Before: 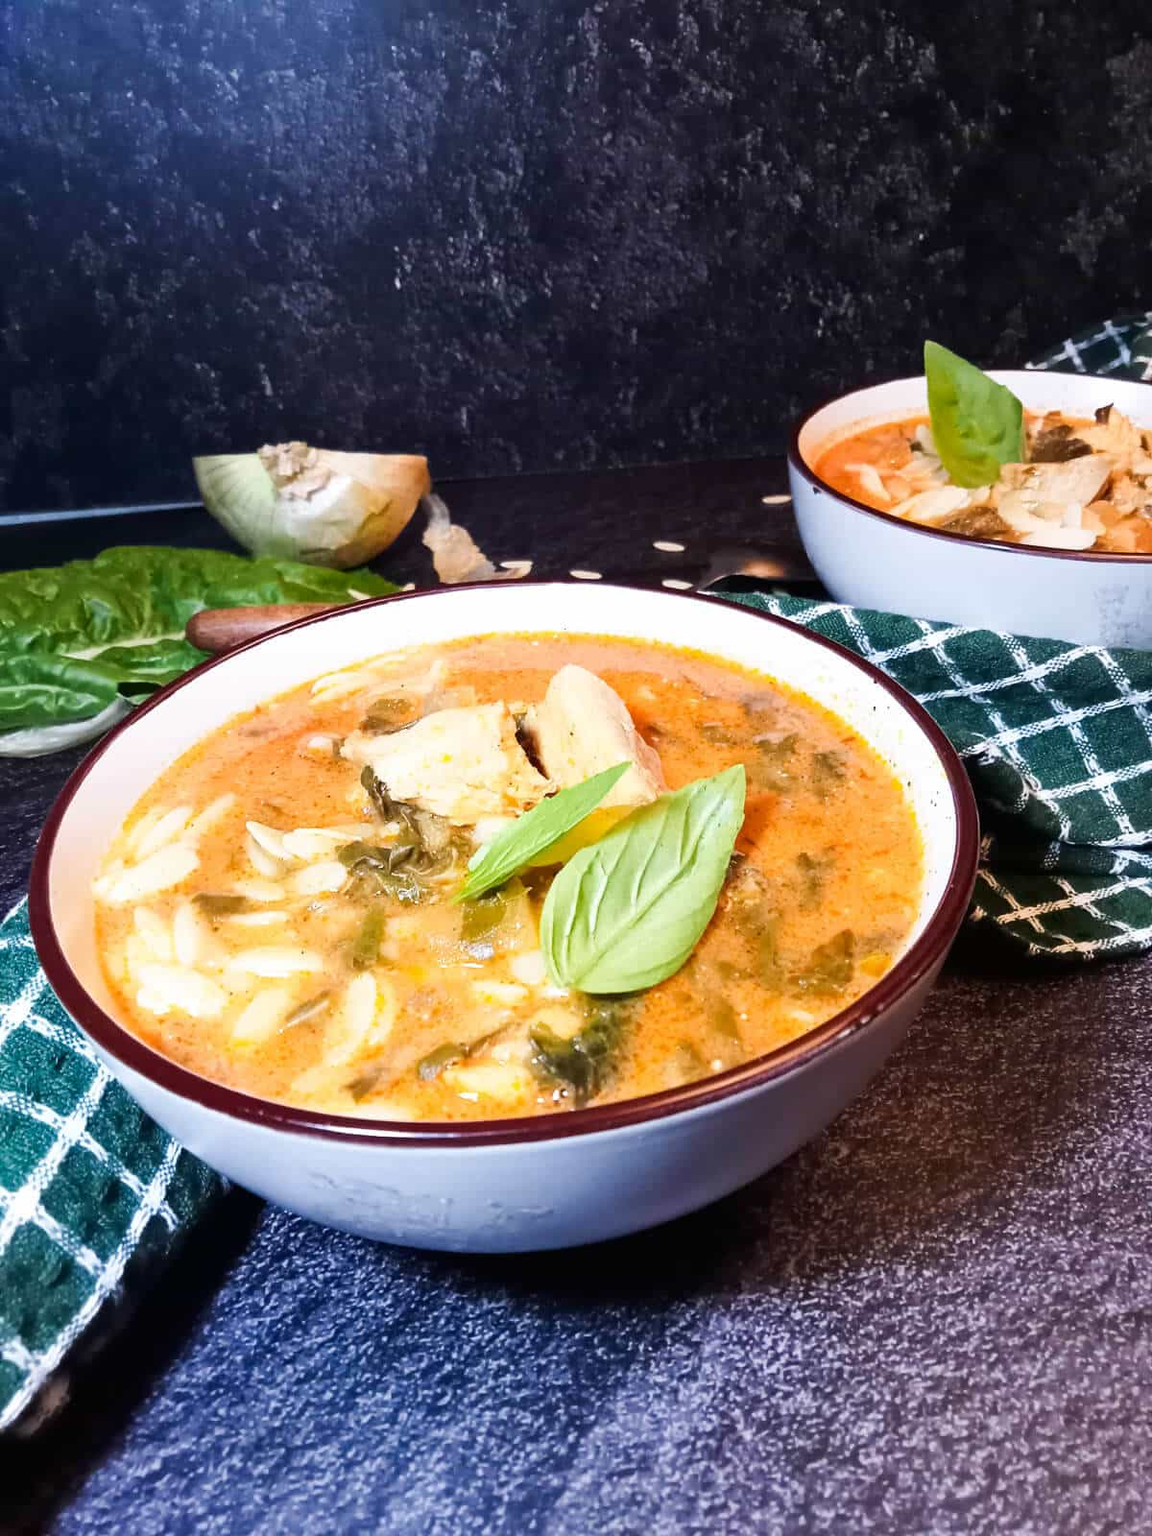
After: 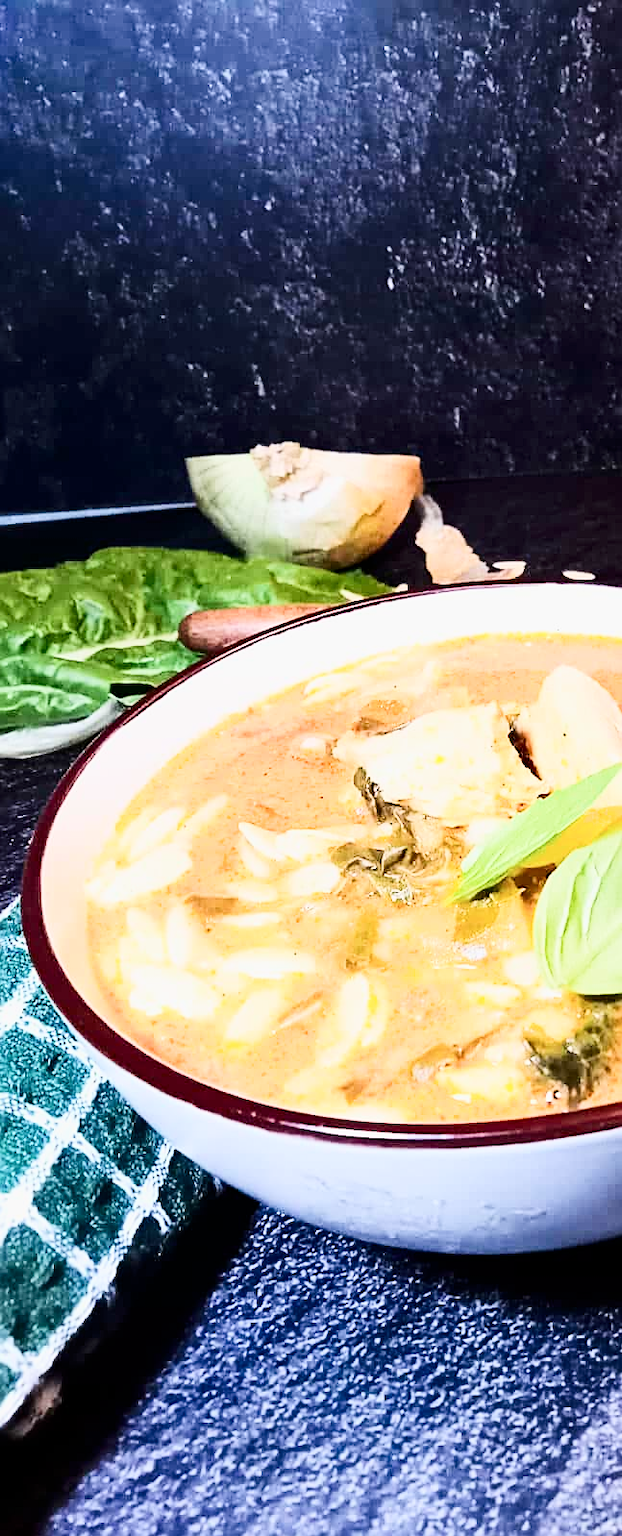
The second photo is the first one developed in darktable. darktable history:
crop: left 0.726%, right 45.209%, bottom 0.089%
contrast brightness saturation: contrast 0.279
exposure: black level correction 0, exposure 0.953 EV, compensate exposure bias true, compensate highlight preservation false
filmic rgb: black relative exposure -7.65 EV, white relative exposure 4.56 EV, hardness 3.61, contrast 1.052
sharpen: on, module defaults
